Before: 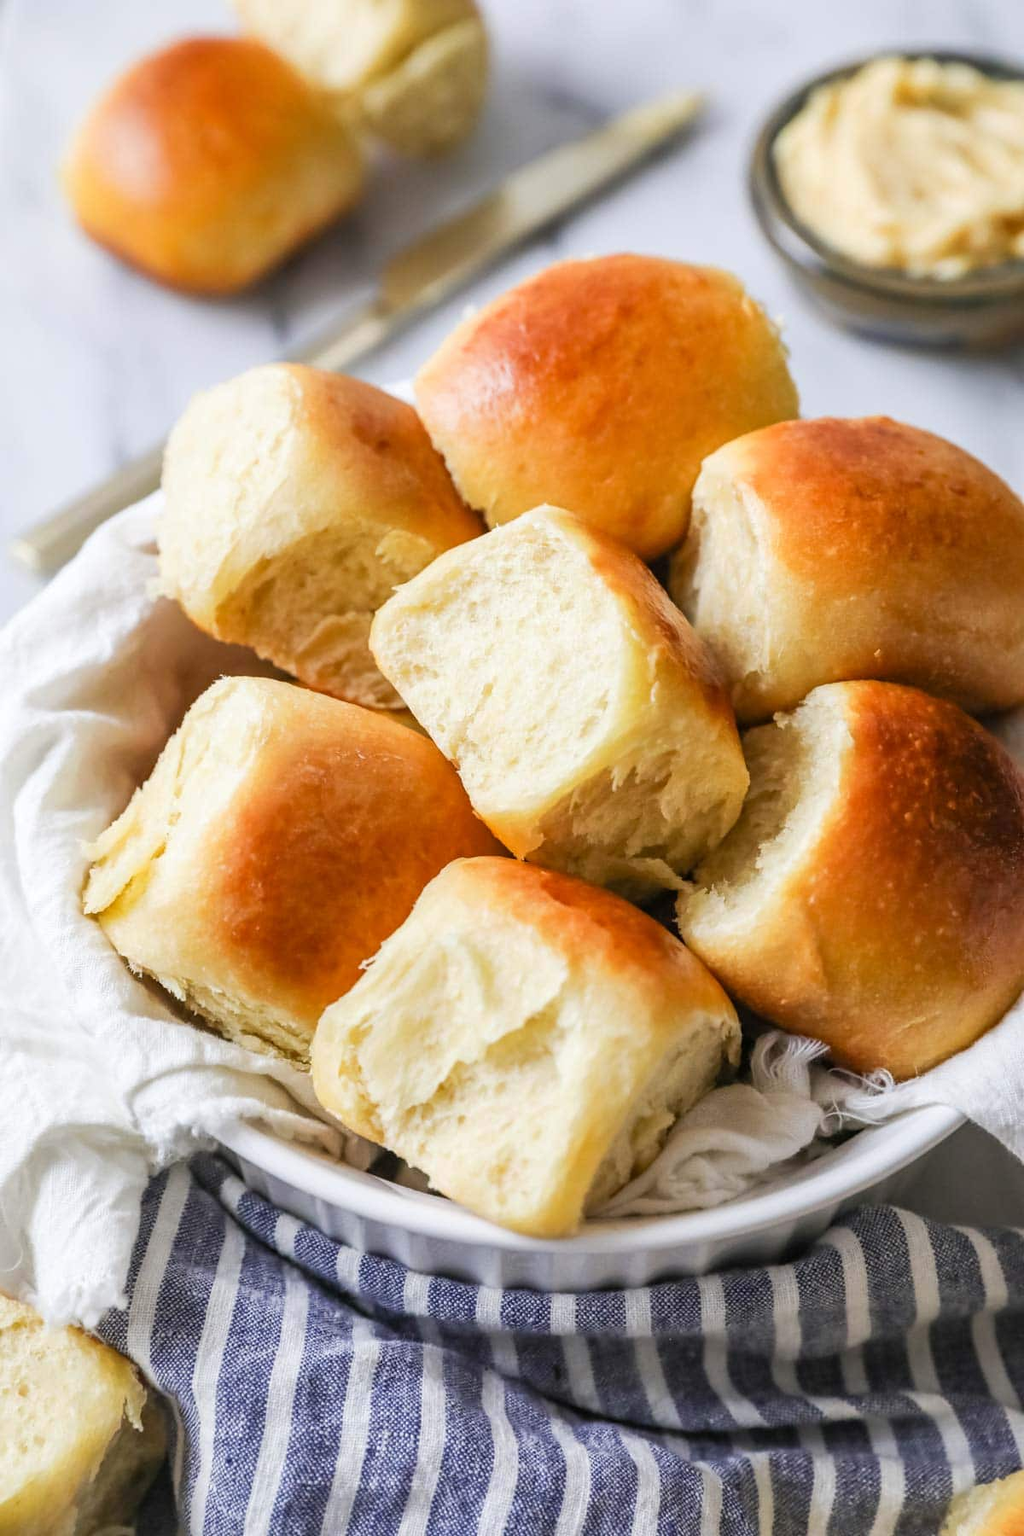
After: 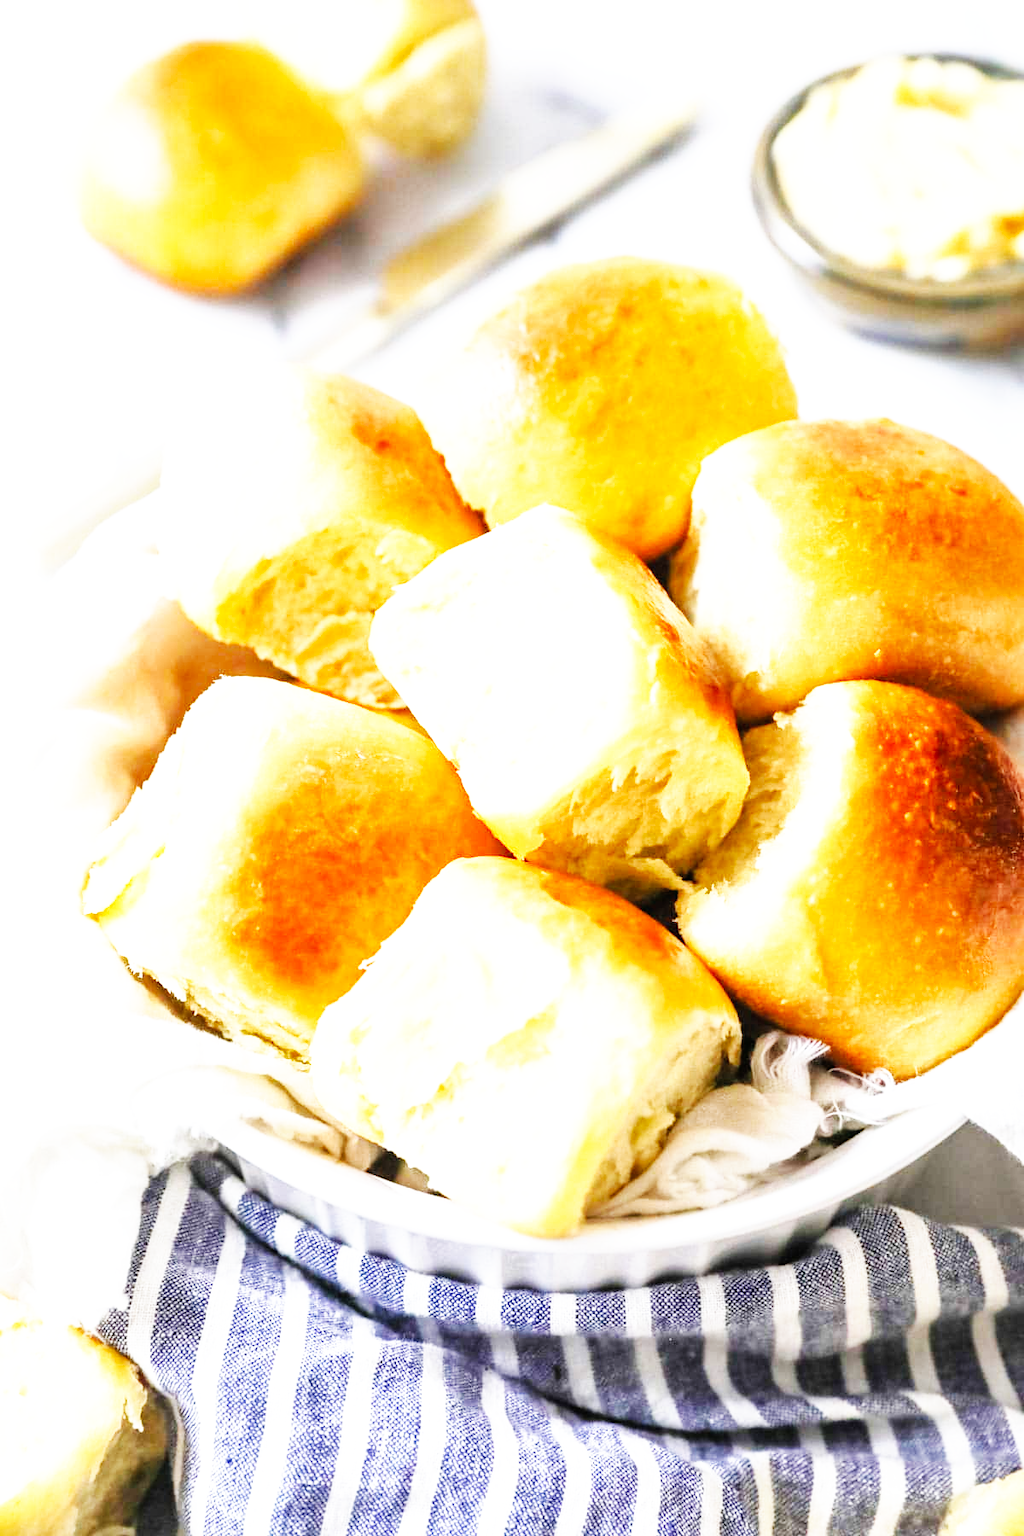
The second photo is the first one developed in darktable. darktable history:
base curve: curves: ch0 [(0, 0) (0.007, 0.004) (0.027, 0.03) (0.046, 0.07) (0.207, 0.54) (0.442, 0.872) (0.673, 0.972) (1, 1)], preserve colors none
shadows and highlights: shadows 25, highlights -25
exposure: exposure 0.785 EV, compensate highlight preservation false
